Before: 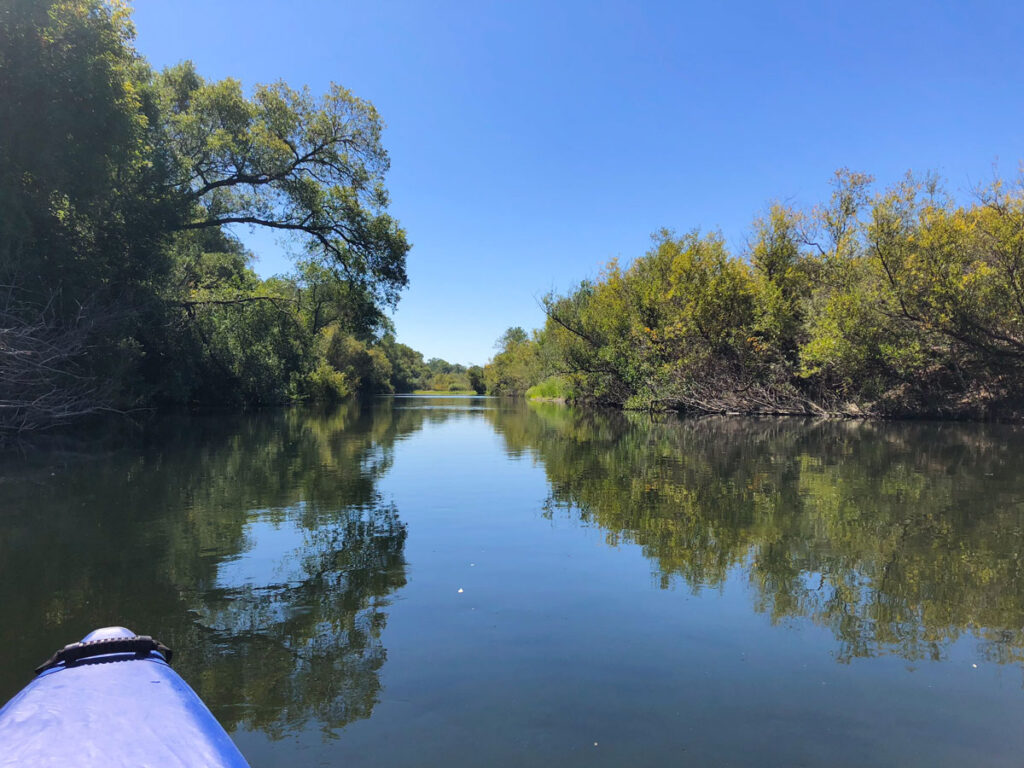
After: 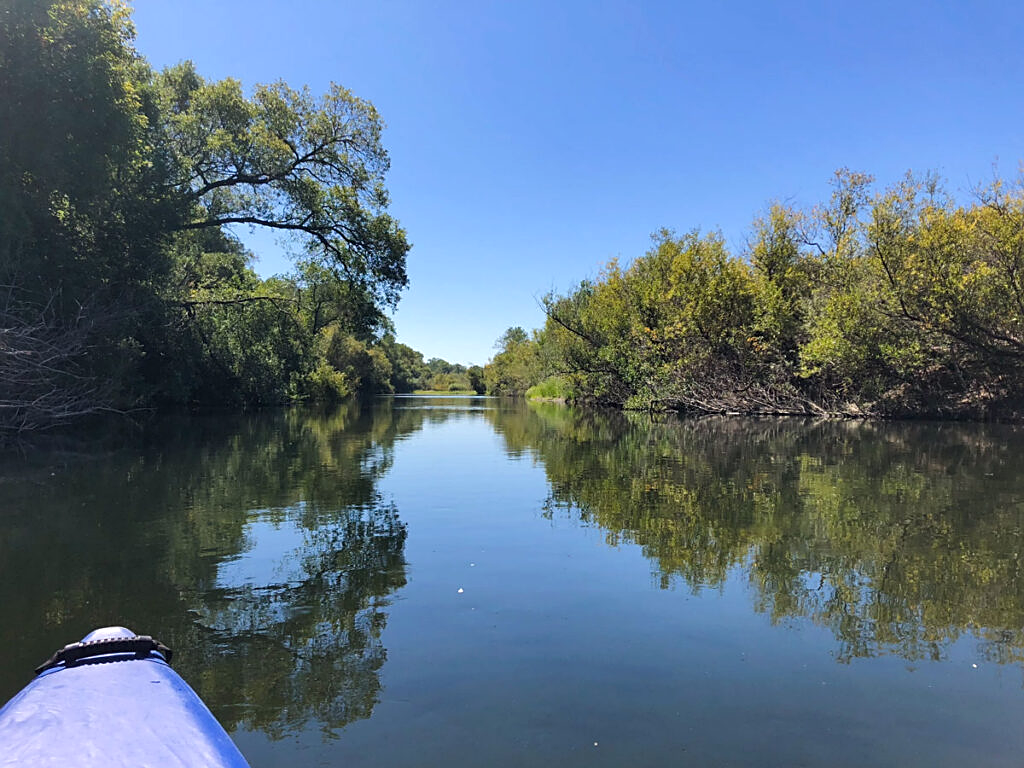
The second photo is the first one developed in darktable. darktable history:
sharpen: on, module defaults
color balance rgb: perceptual saturation grading › global saturation -1.904%, perceptual saturation grading › highlights -8.187%, perceptual saturation grading › mid-tones 7.357%, perceptual saturation grading › shadows 4.443%, contrast 4.828%
